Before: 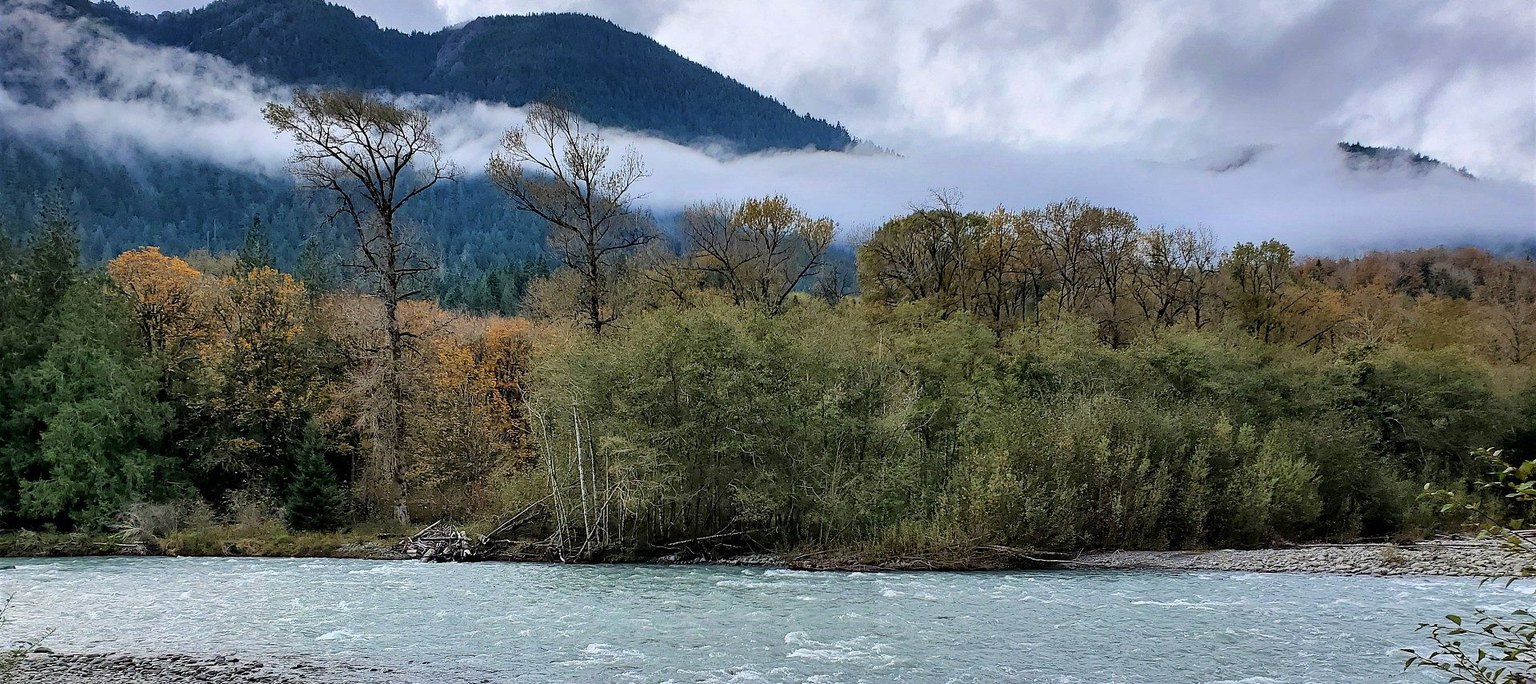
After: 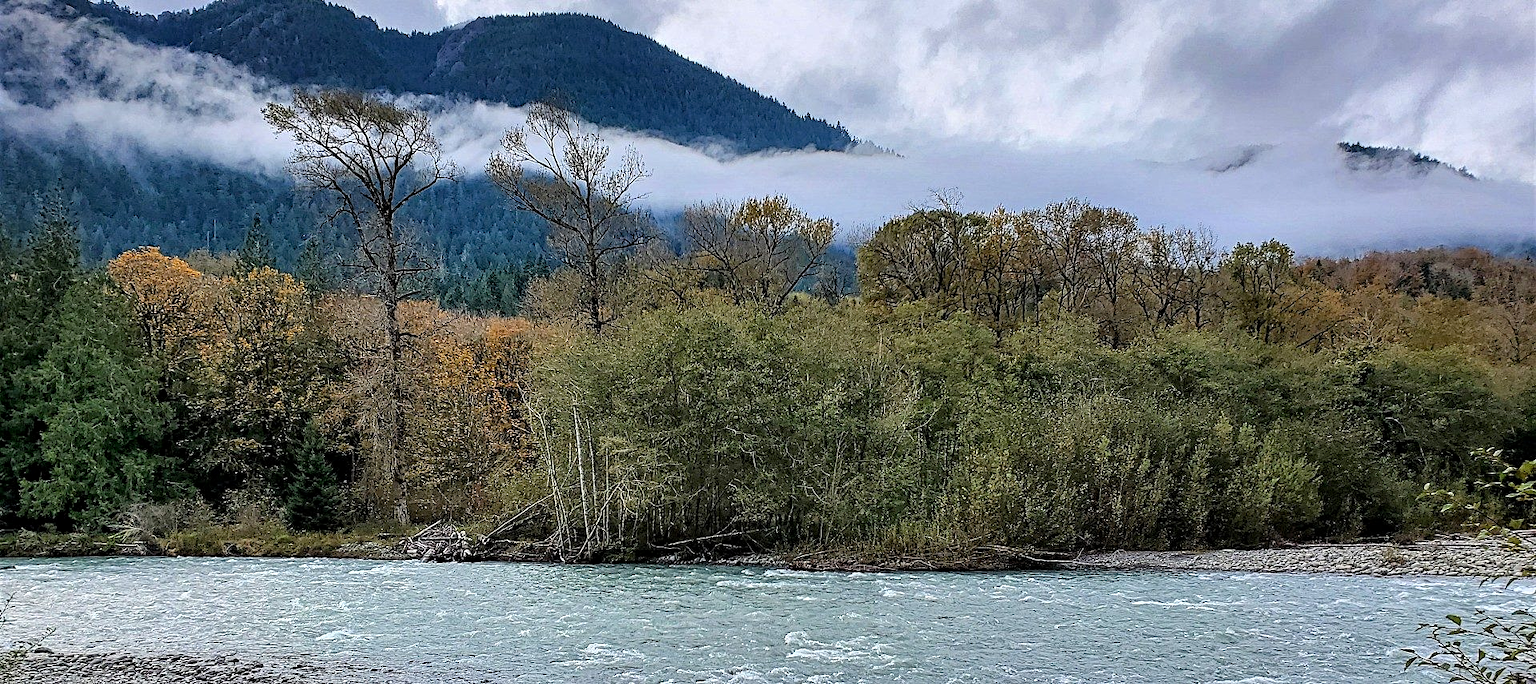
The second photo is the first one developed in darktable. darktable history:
color balance rgb: perceptual saturation grading › global saturation 1.254%, perceptual saturation grading › highlights -1.649%, perceptual saturation grading › mid-tones 3.717%, perceptual saturation grading › shadows 9.031%
contrast equalizer: octaves 7, y [[0.5, 0.5, 0.5, 0.539, 0.64, 0.611], [0.5 ×6], [0.5 ×6], [0 ×6], [0 ×6]]
